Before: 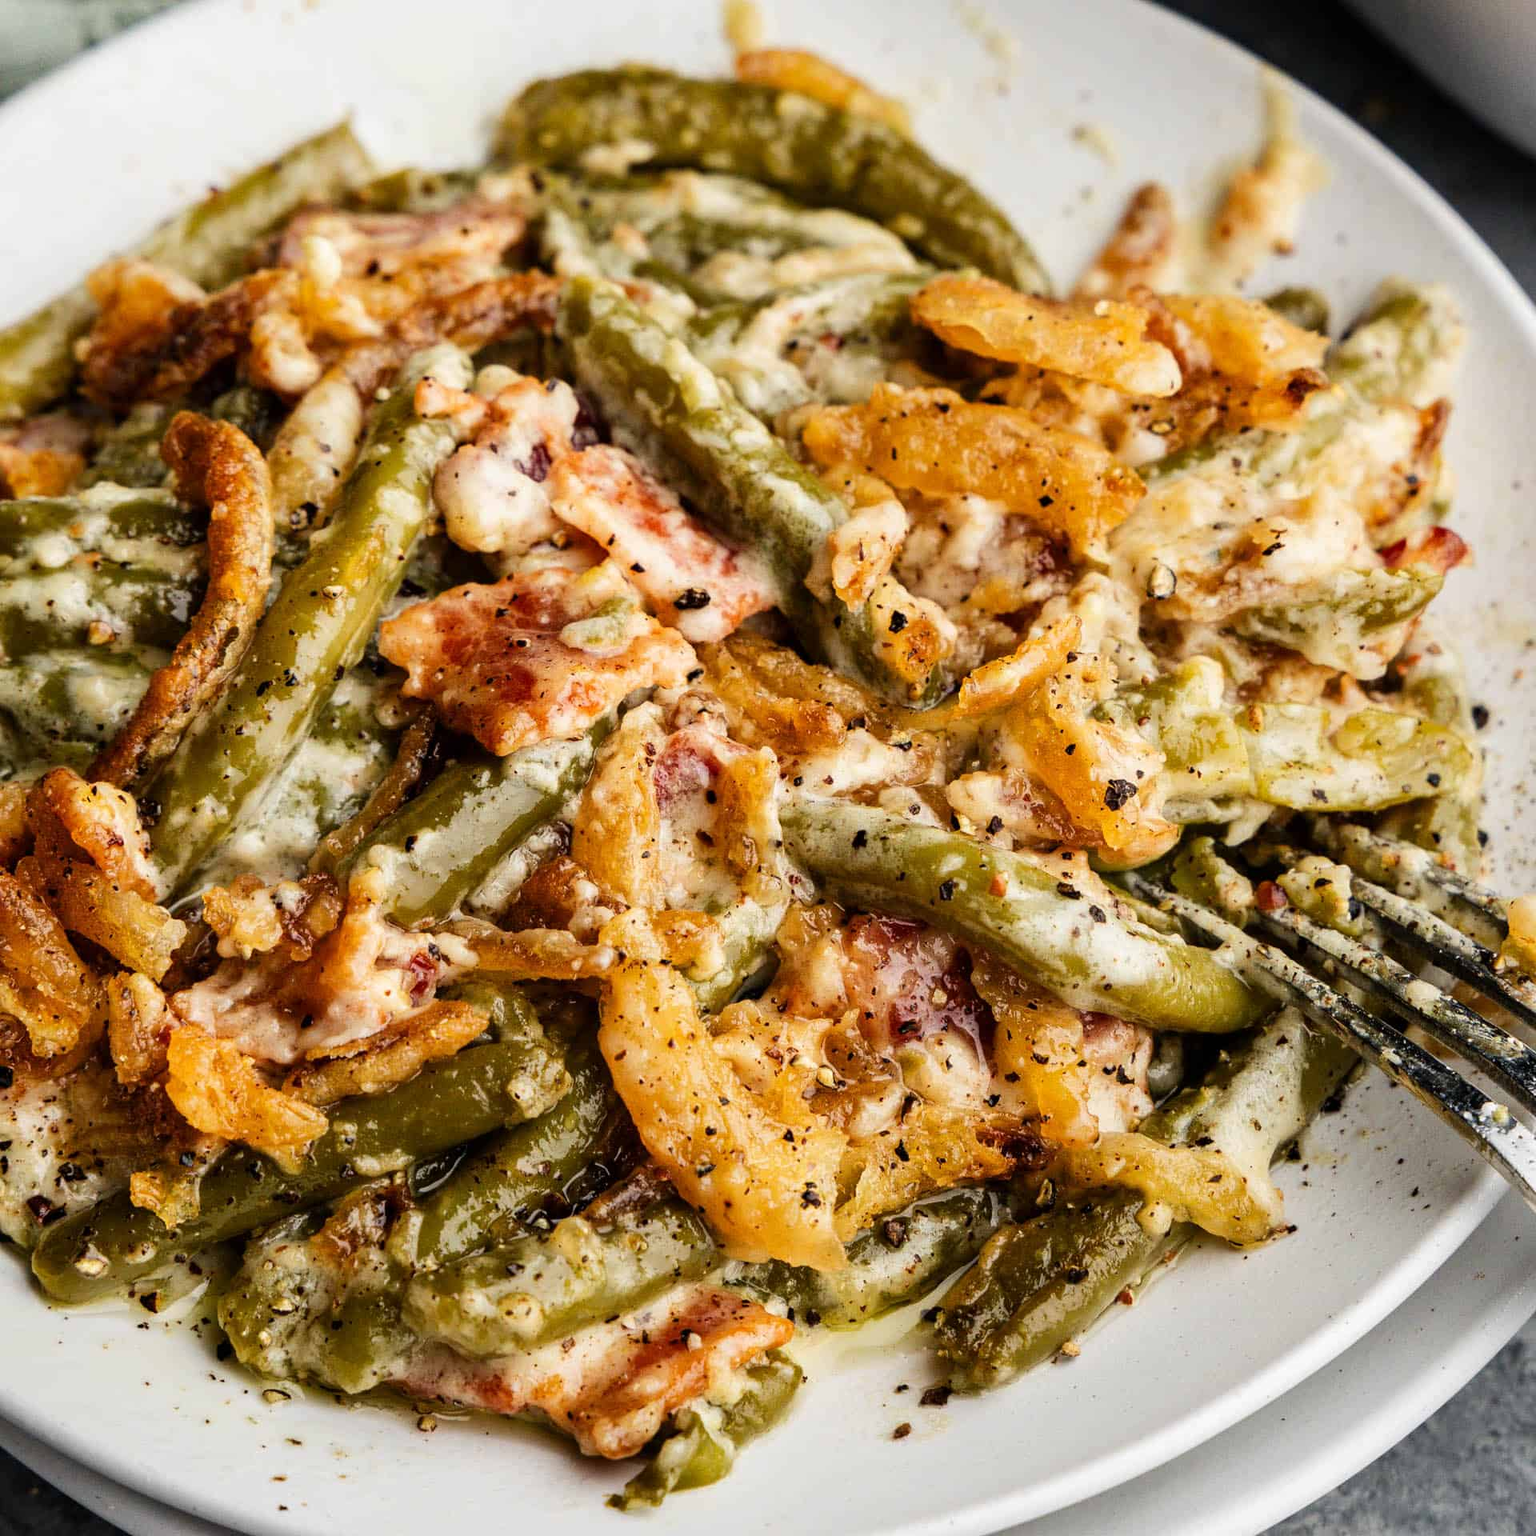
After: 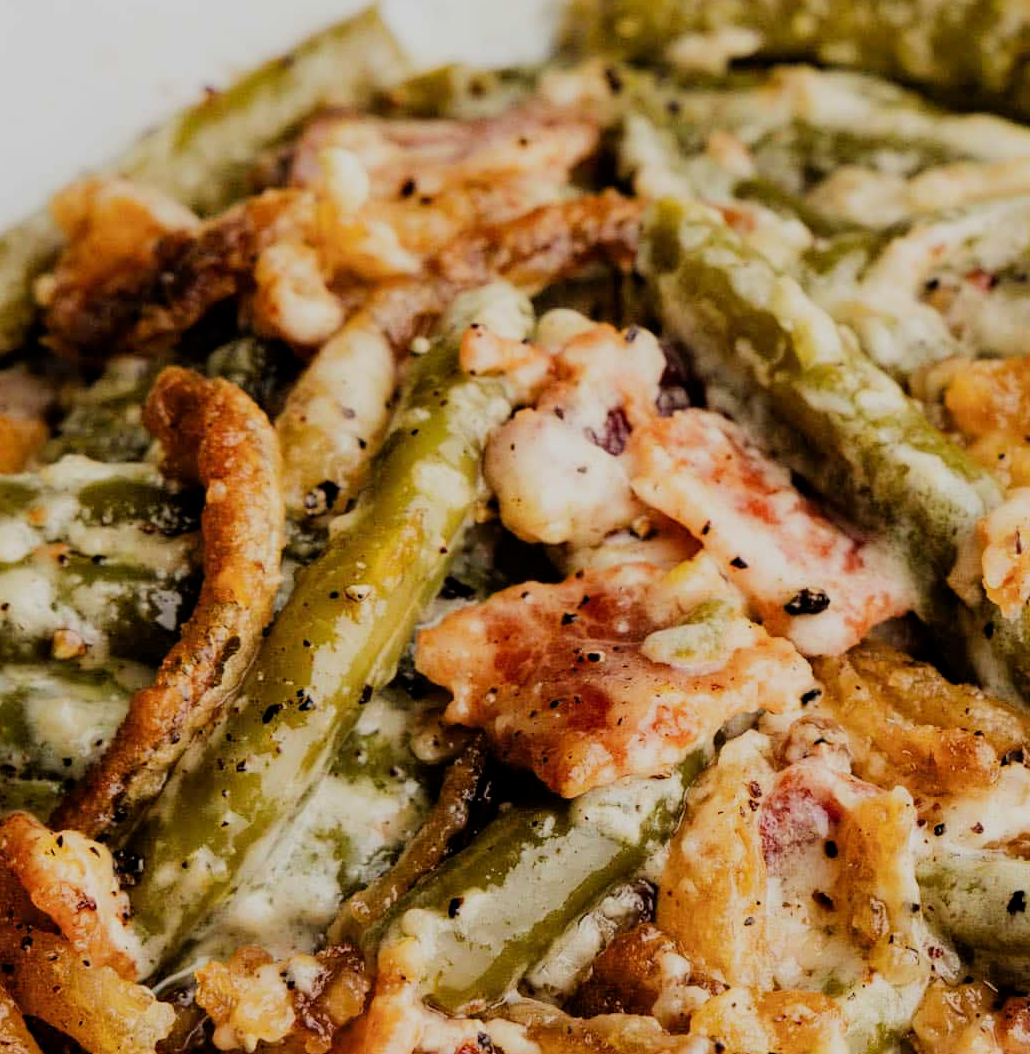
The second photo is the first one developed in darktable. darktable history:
crop and rotate: left 3.069%, top 7.675%, right 43.263%, bottom 37.424%
filmic rgb: black relative exposure -7.65 EV, white relative exposure 4.56 EV, hardness 3.61
